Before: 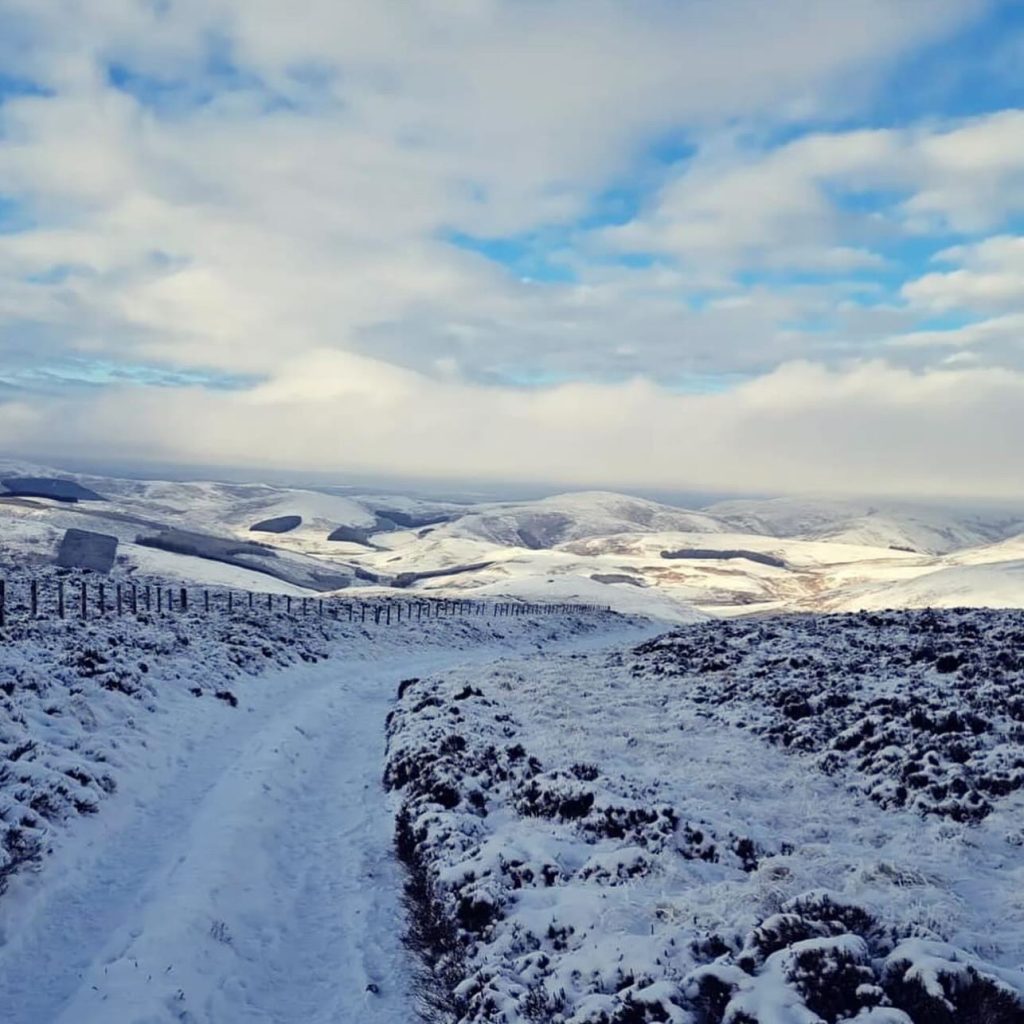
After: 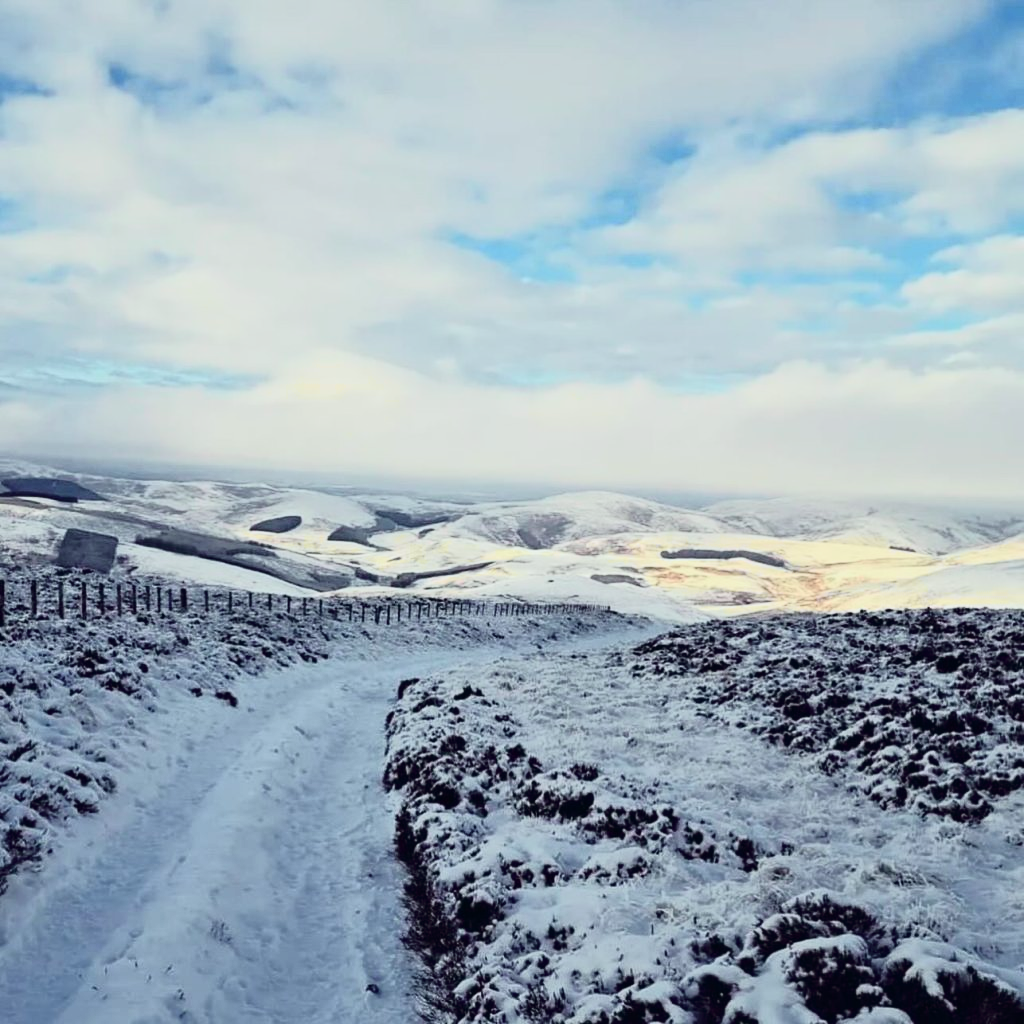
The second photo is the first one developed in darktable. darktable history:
tone curve: curves: ch0 [(0, 0.008) (0.081, 0.044) (0.177, 0.123) (0.283, 0.253) (0.416, 0.449) (0.495, 0.524) (0.661, 0.756) (0.796, 0.859) (1, 0.951)]; ch1 [(0, 0) (0.161, 0.092) (0.35, 0.33) (0.392, 0.392) (0.427, 0.426) (0.479, 0.472) (0.505, 0.5) (0.521, 0.524) (0.567, 0.564) (0.583, 0.588) (0.625, 0.627) (0.678, 0.733) (1, 1)]; ch2 [(0, 0) (0.346, 0.362) (0.404, 0.427) (0.502, 0.499) (0.531, 0.523) (0.544, 0.561) (0.58, 0.59) (0.629, 0.642) (0.717, 0.678) (1, 1)], color space Lab, independent channels, preserve colors none
